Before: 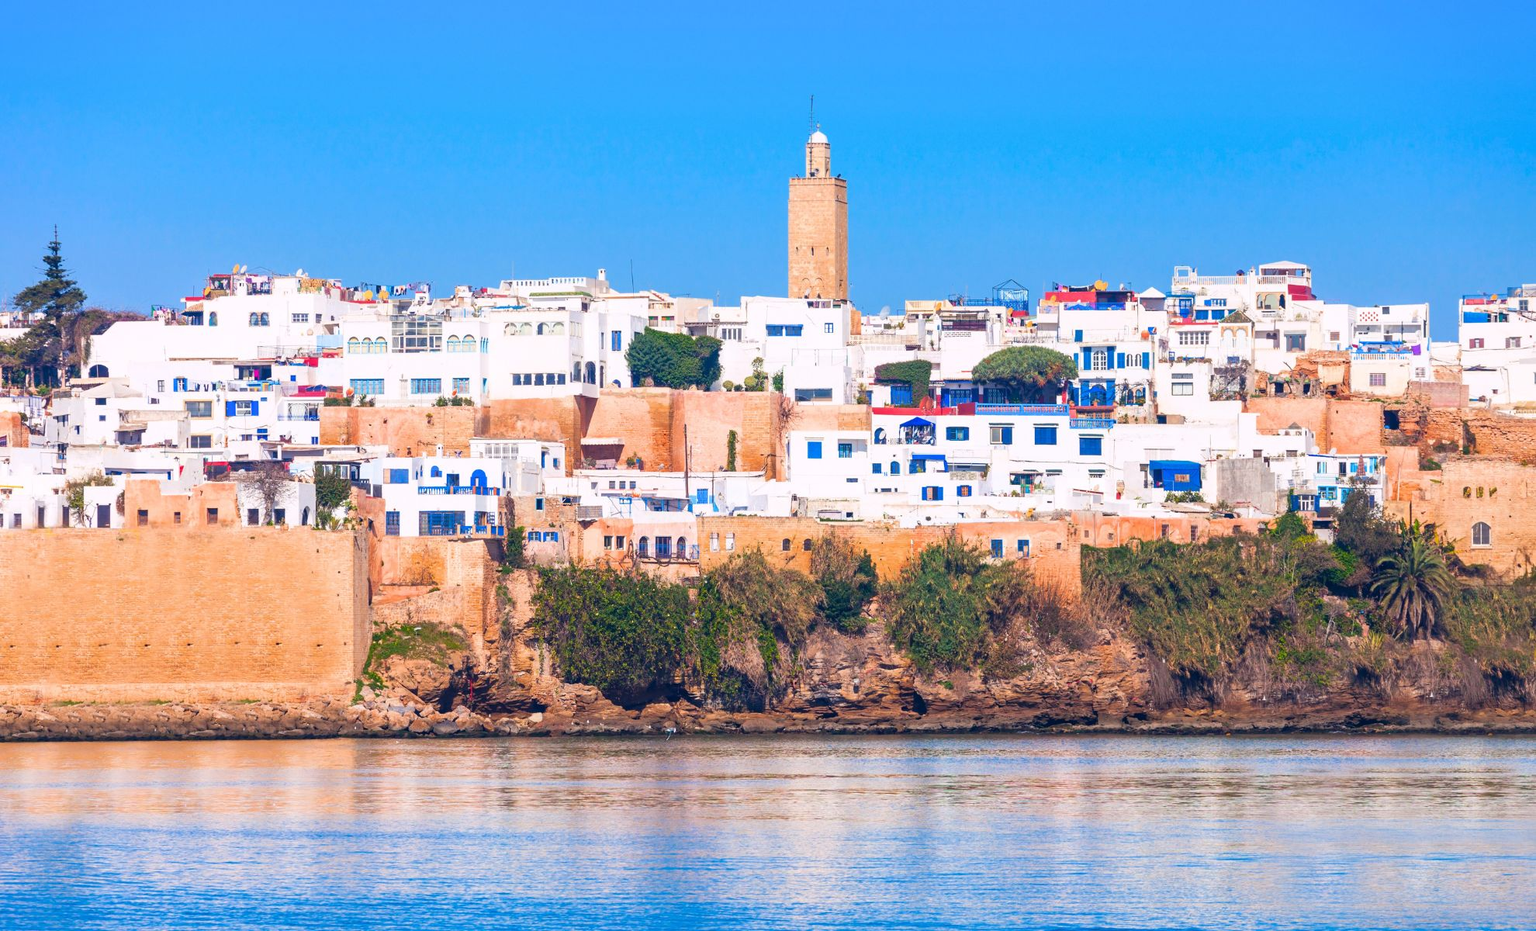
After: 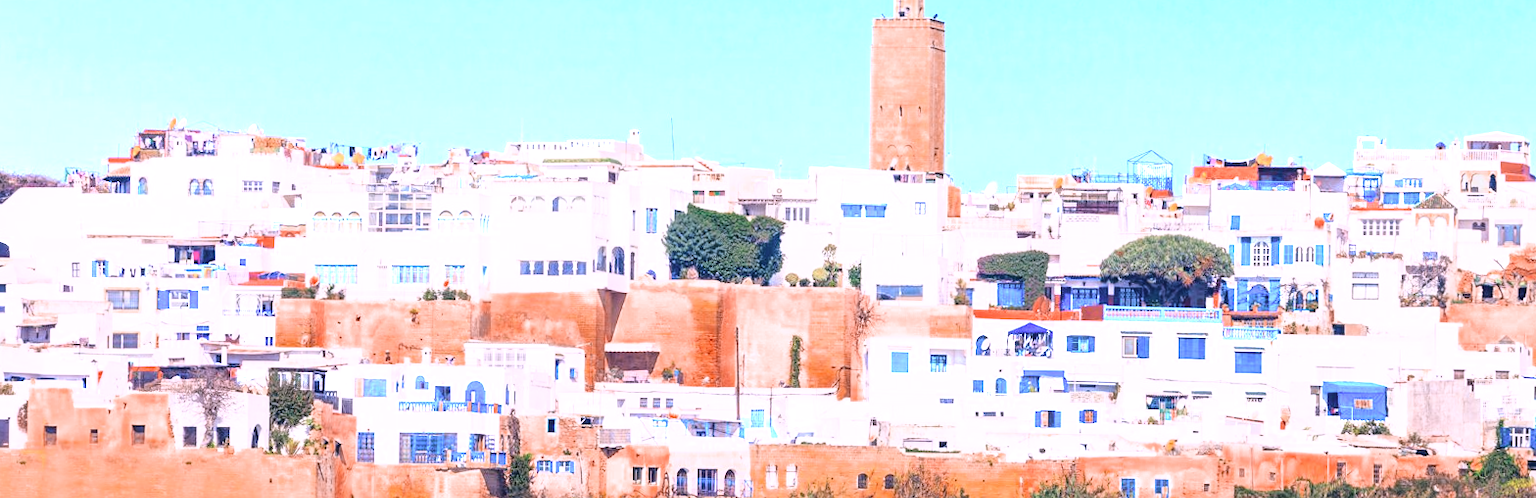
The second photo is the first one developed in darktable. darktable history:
local contrast: highlights 100%, shadows 100%, detail 120%, midtone range 0.2
crop: left 7.036%, top 18.398%, right 14.379%, bottom 40.043%
white balance: red 1.066, blue 1.119
color zones: curves: ch0 [(0, 0.5) (0.125, 0.4) (0.25, 0.5) (0.375, 0.4) (0.5, 0.4) (0.625, 0.6) (0.75, 0.6) (0.875, 0.5)]; ch1 [(0, 0.35) (0.125, 0.45) (0.25, 0.35) (0.375, 0.35) (0.5, 0.35) (0.625, 0.35) (0.75, 0.45) (0.875, 0.35)]; ch2 [(0, 0.6) (0.125, 0.5) (0.25, 0.5) (0.375, 0.6) (0.5, 0.6) (0.625, 0.5) (0.75, 0.5) (0.875, 0.5)]
rotate and perspective: rotation 0.8°, automatic cropping off
base curve: curves: ch0 [(0, 0) (0.028, 0.03) (0.121, 0.232) (0.46, 0.748) (0.859, 0.968) (1, 1)]
